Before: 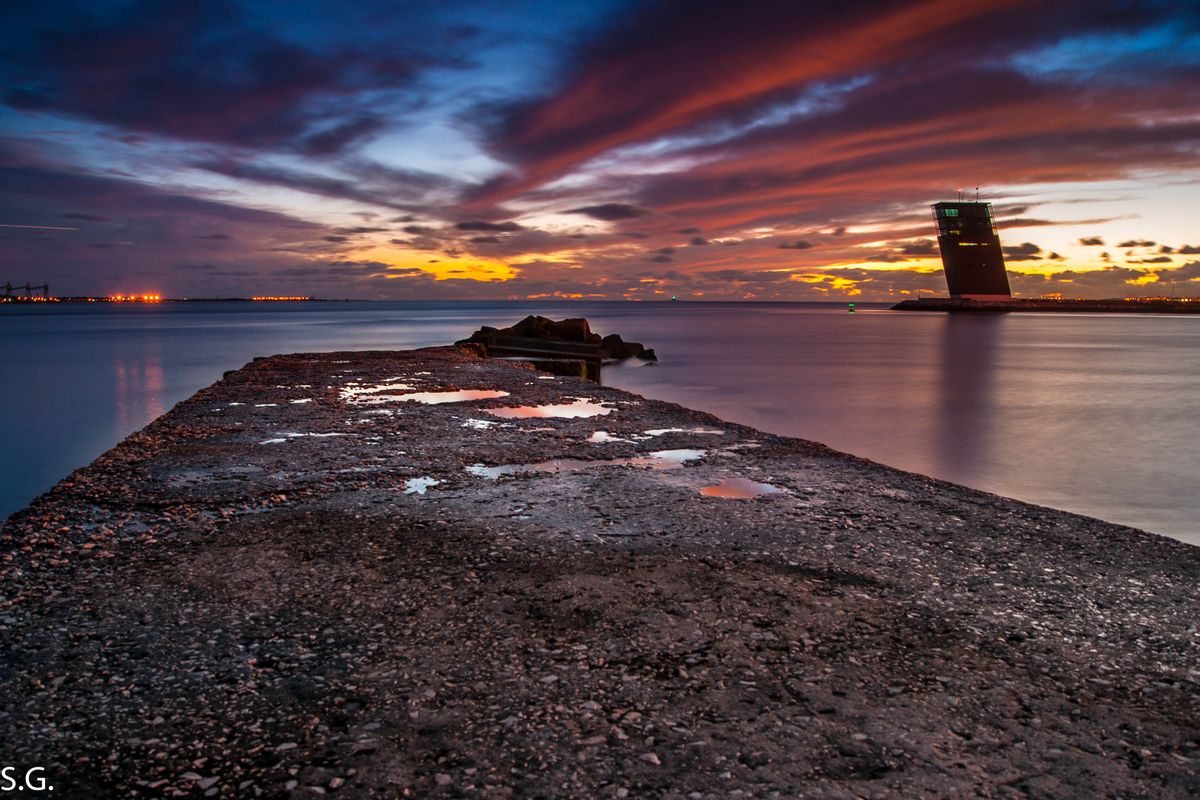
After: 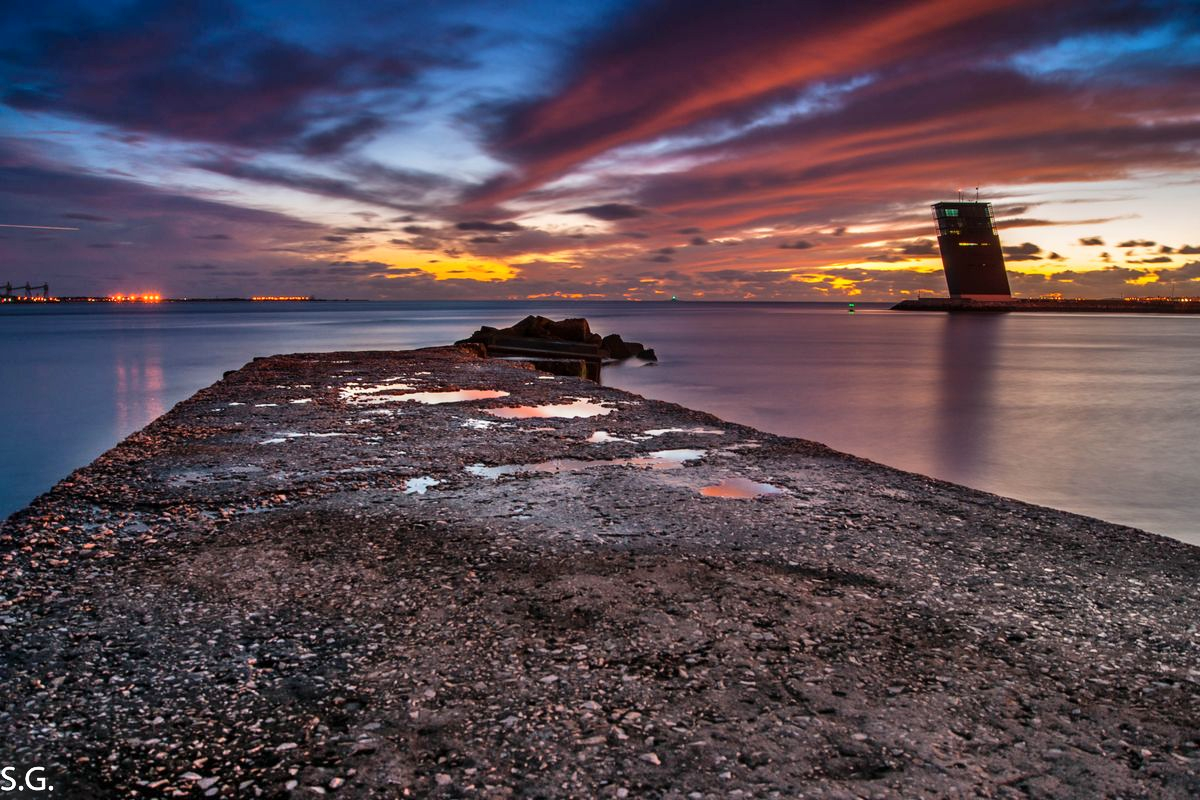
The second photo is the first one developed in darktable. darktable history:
bloom: size 3%, threshold 100%, strength 0%
shadows and highlights: highlights 70.7, soften with gaussian
